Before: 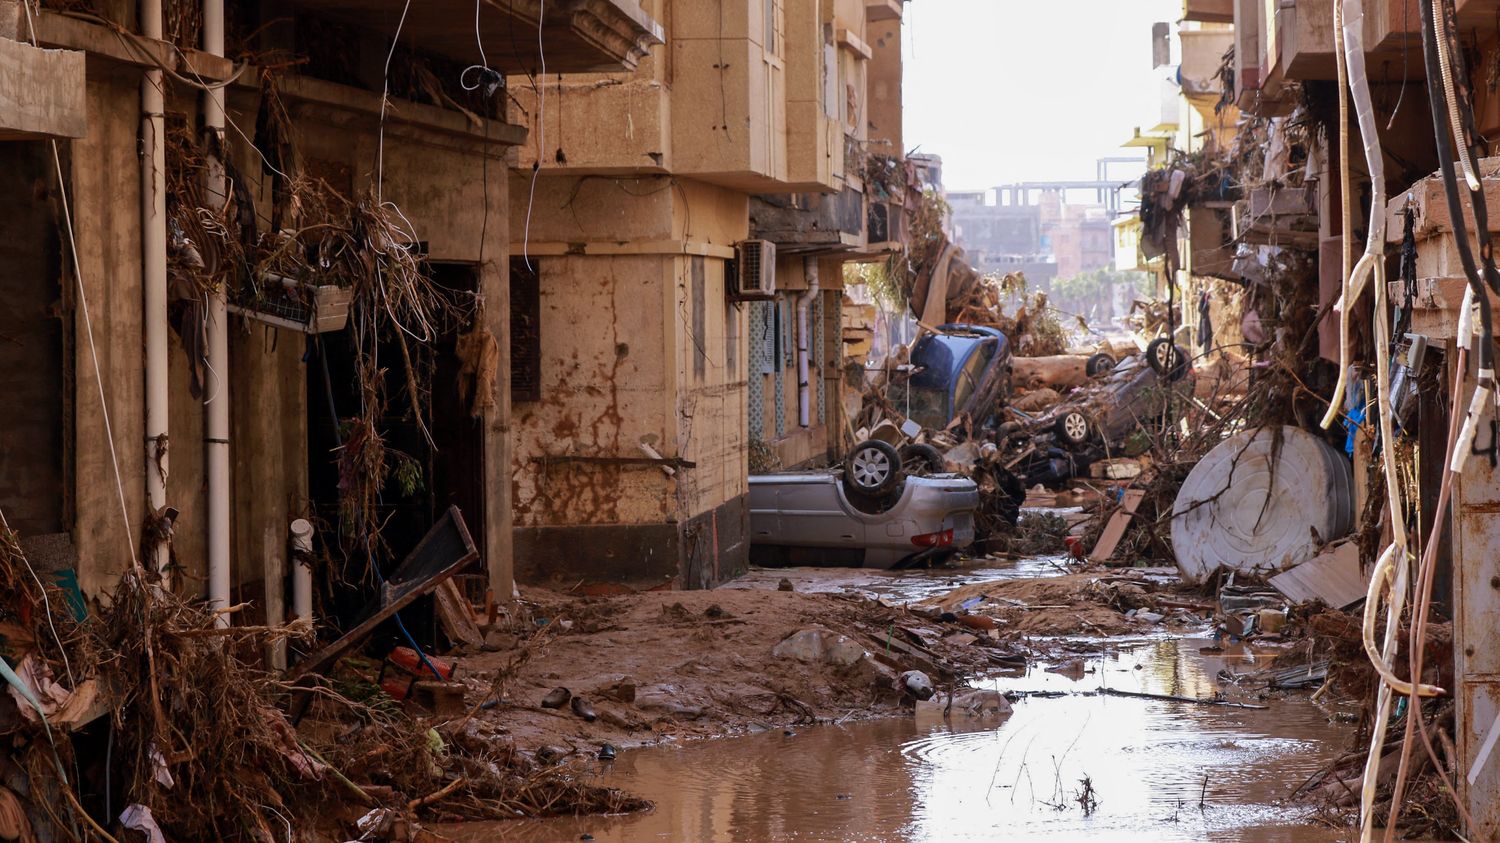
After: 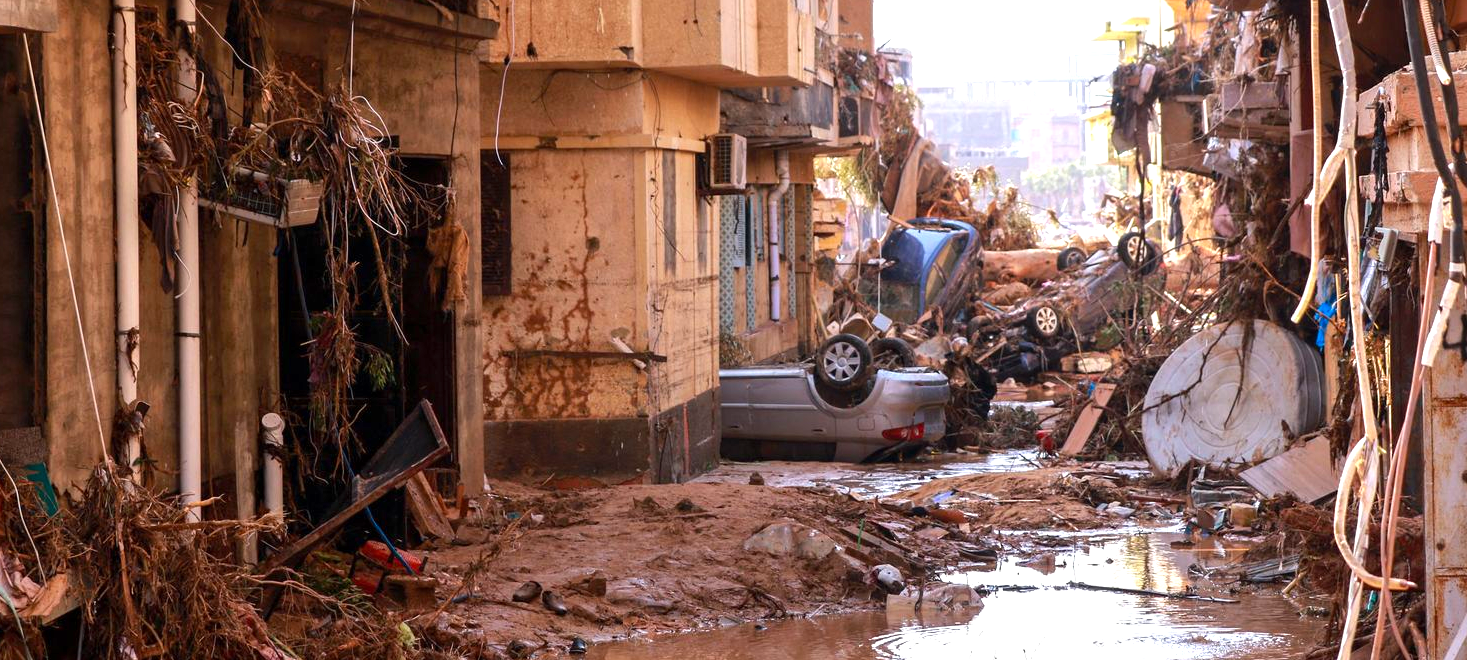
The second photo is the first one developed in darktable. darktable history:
crop and rotate: left 1.956%, top 12.688%, right 0.214%, bottom 9.02%
exposure: exposure 0.779 EV, compensate highlight preservation false
